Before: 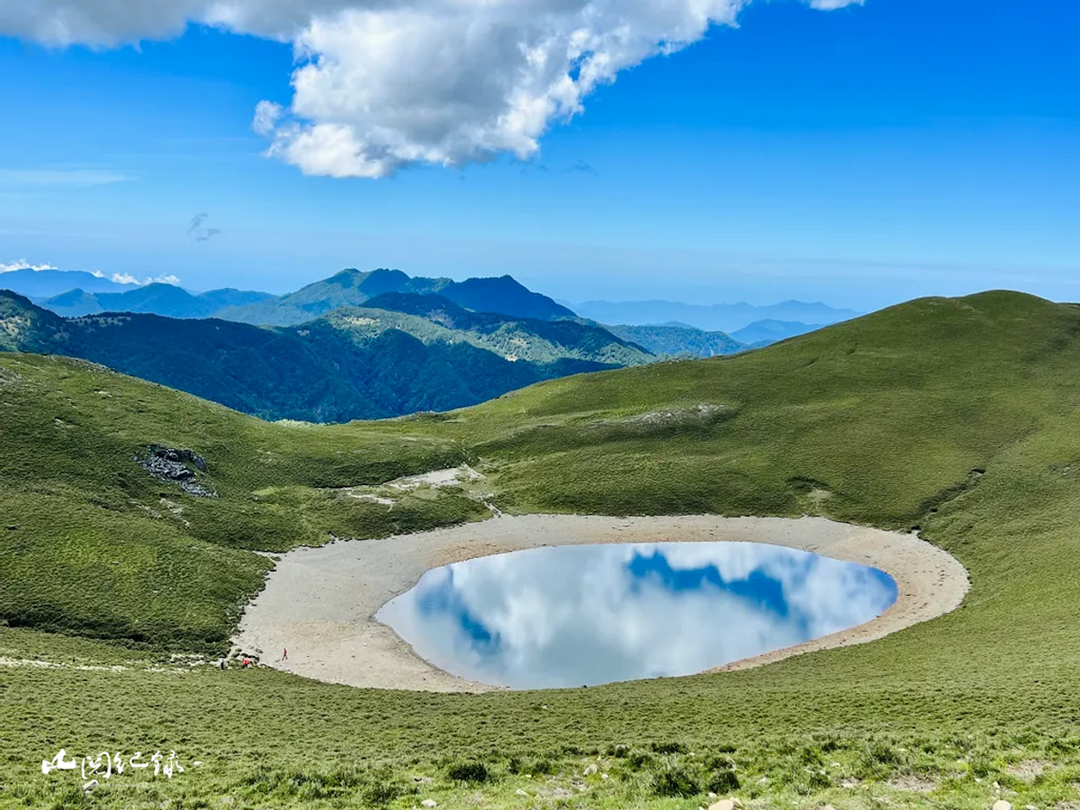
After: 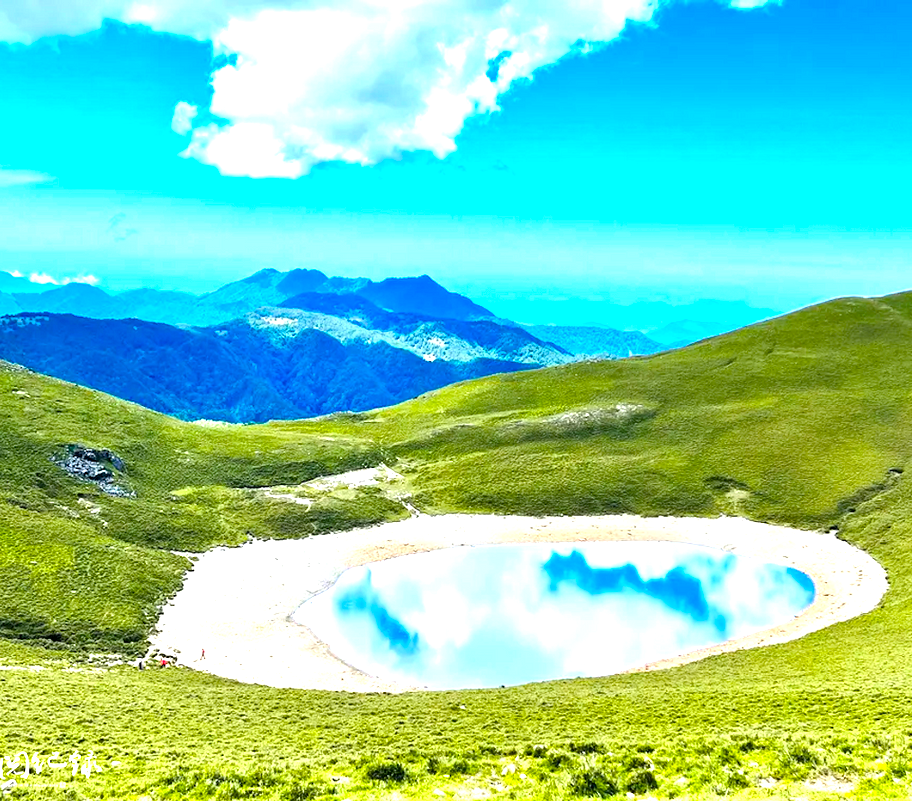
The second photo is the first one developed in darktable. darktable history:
color balance rgb: linear chroma grading › global chroma 15%, perceptual saturation grading › global saturation 30%
white balance: red 1.009, blue 1.027
crop: left 7.598%, right 7.873%
exposure: black level correction 0.001, exposure 1.398 EV, compensate exposure bias true, compensate highlight preservation false
tone equalizer: on, module defaults
